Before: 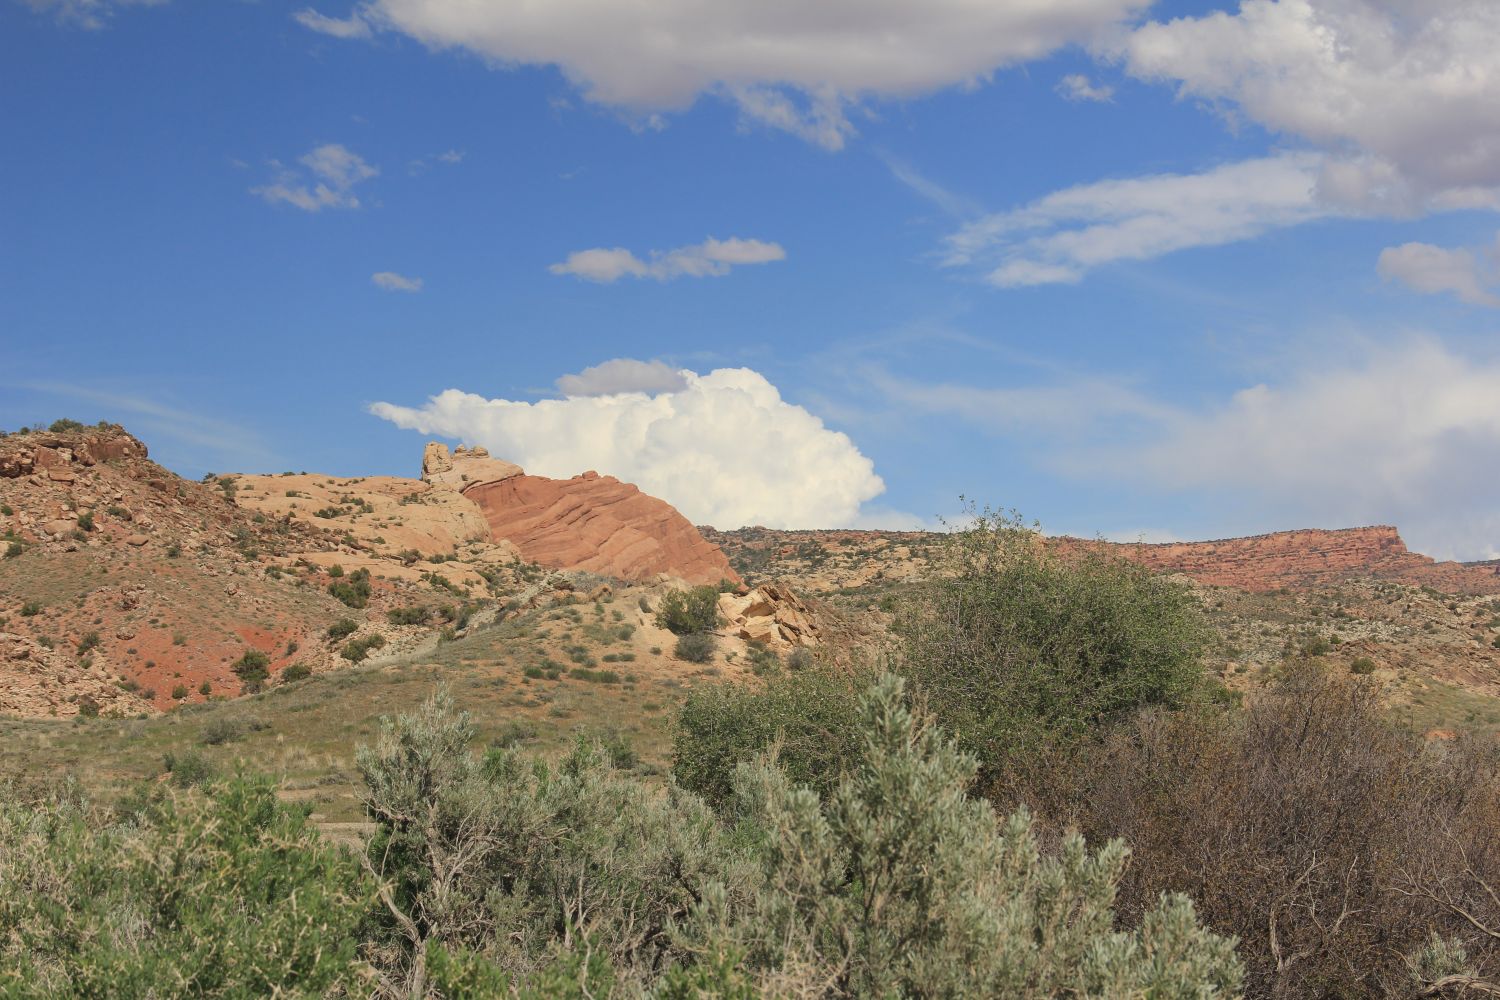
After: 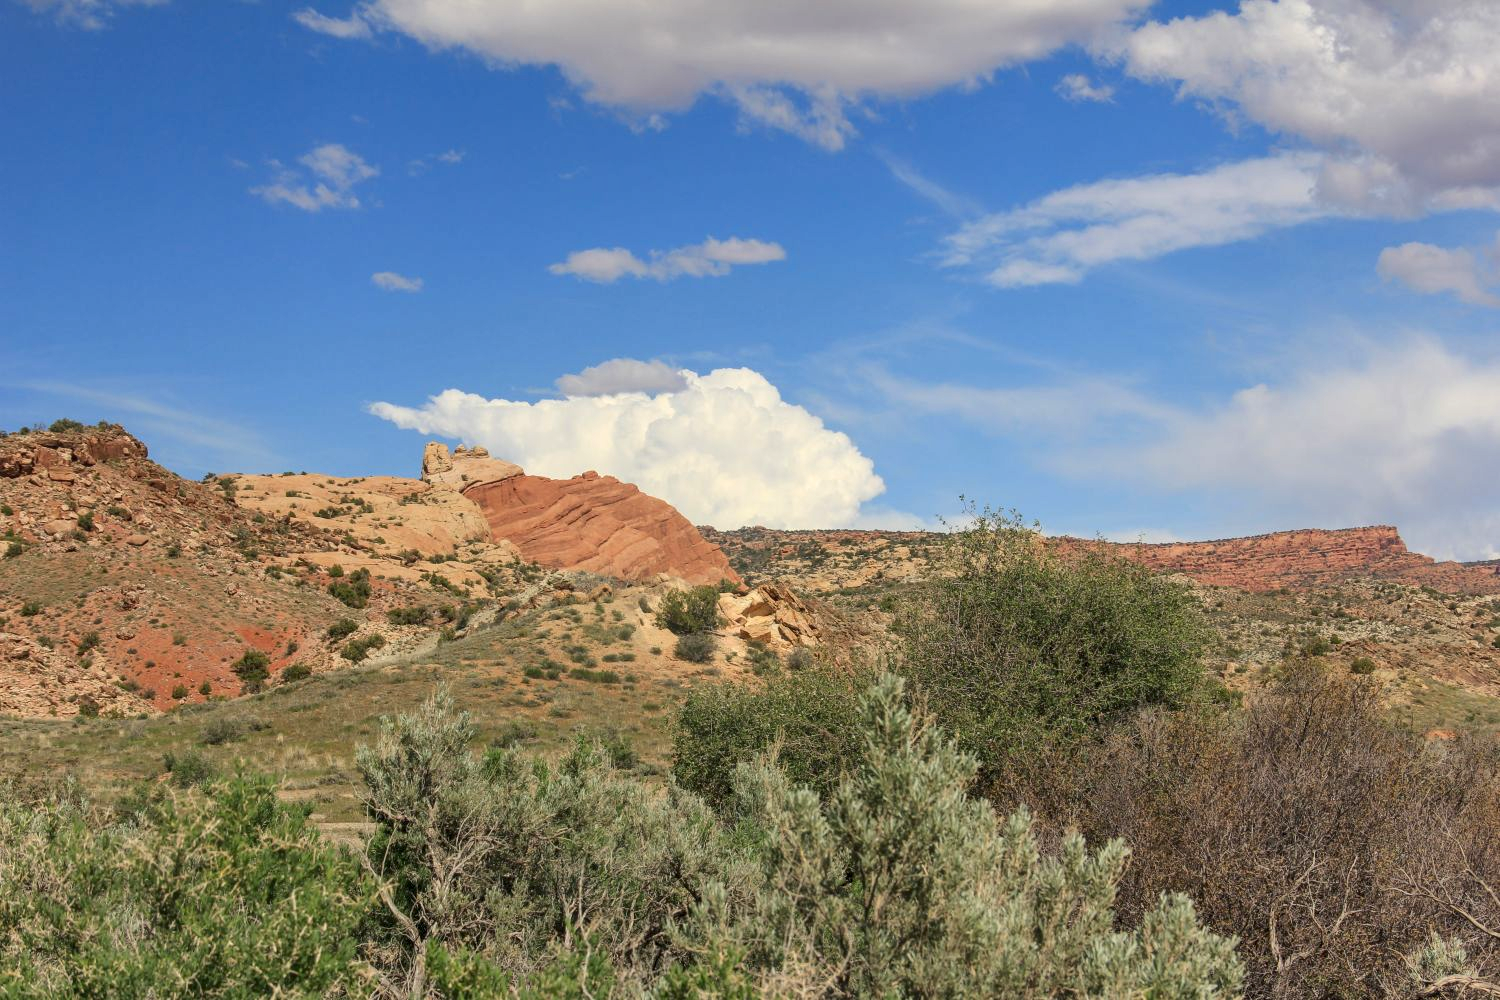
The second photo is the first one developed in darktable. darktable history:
local contrast: detail 130%
contrast brightness saturation: contrast 0.08, saturation 0.2
shadows and highlights: shadows 75, highlights -25, soften with gaussian
